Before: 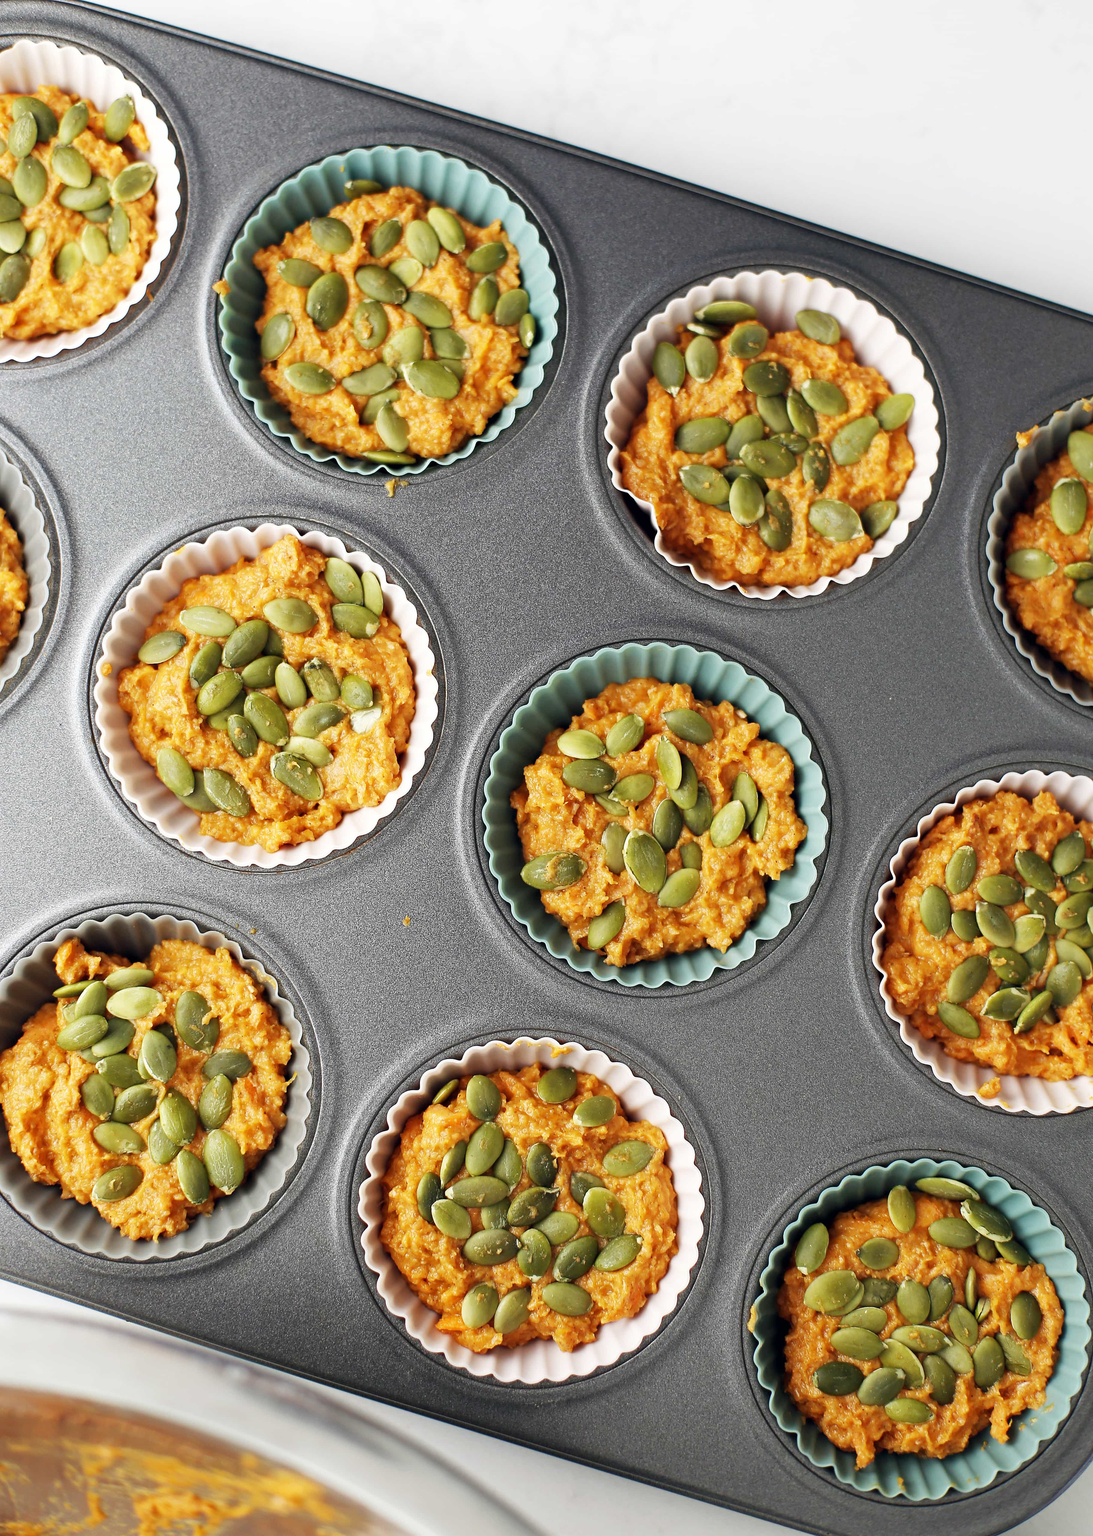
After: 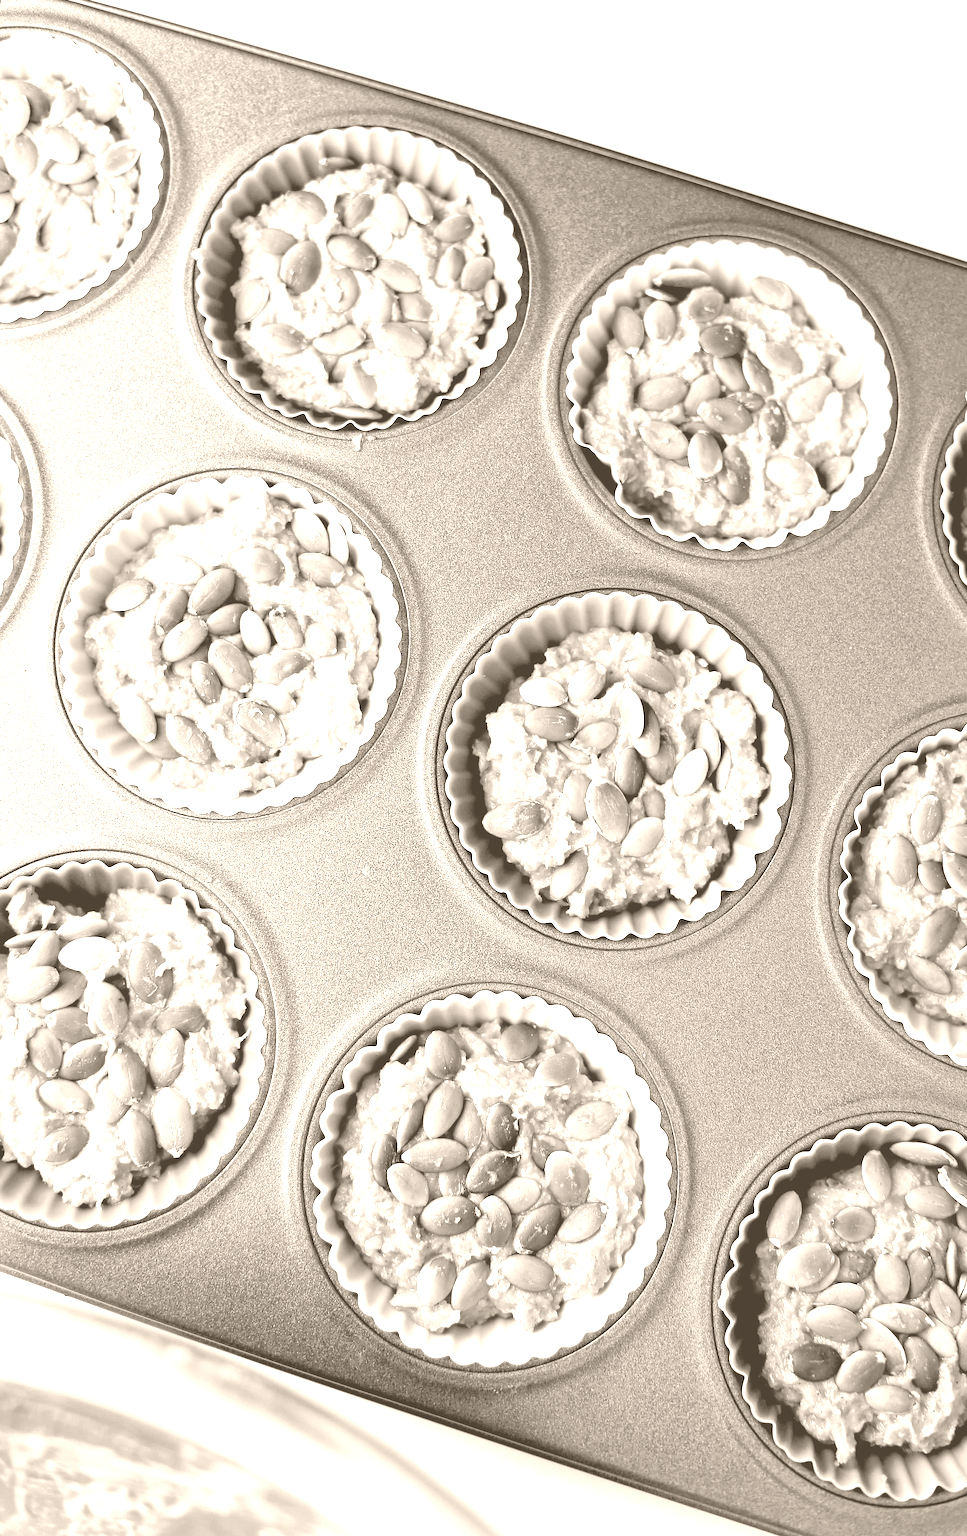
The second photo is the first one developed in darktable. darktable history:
crop and rotate: right 5.167%
rotate and perspective: rotation 0.215°, lens shift (vertical) -0.139, crop left 0.069, crop right 0.939, crop top 0.002, crop bottom 0.996
exposure: black level correction 0.016, exposure -0.009 EV, compensate highlight preservation false
color balance rgb: perceptual saturation grading › global saturation 20%, global vibrance 20%
colorize: hue 34.49°, saturation 35.33%, source mix 100%, version 1
global tonemap: drago (1, 100), detail 1
color correction: highlights a* -4.98, highlights b* -3.76, shadows a* 3.83, shadows b* 4.08
